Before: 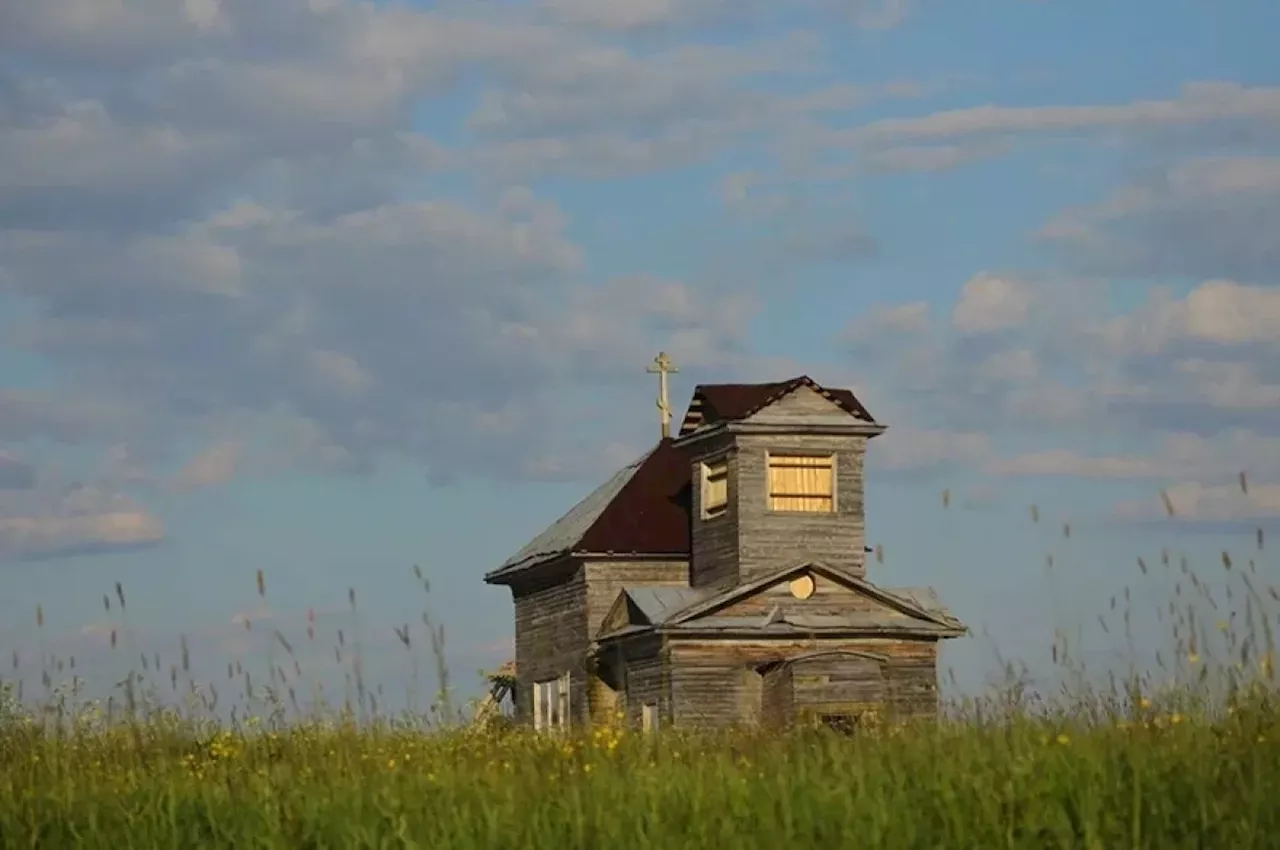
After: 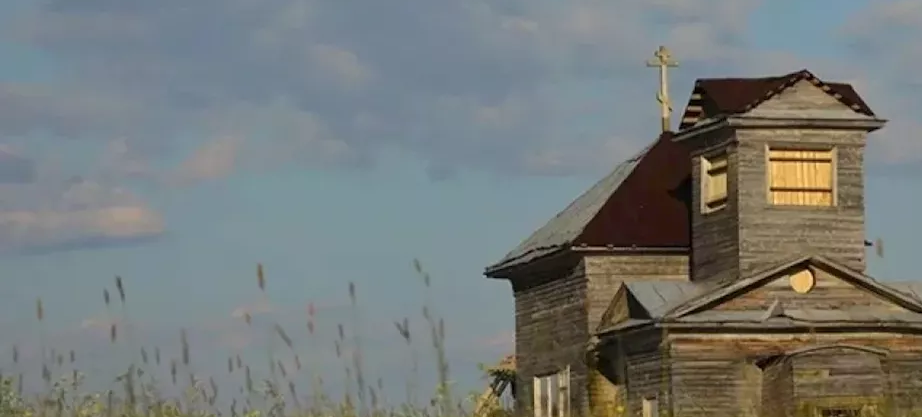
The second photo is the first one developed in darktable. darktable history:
crop: top 36.026%, right 27.964%, bottom 14.805%
